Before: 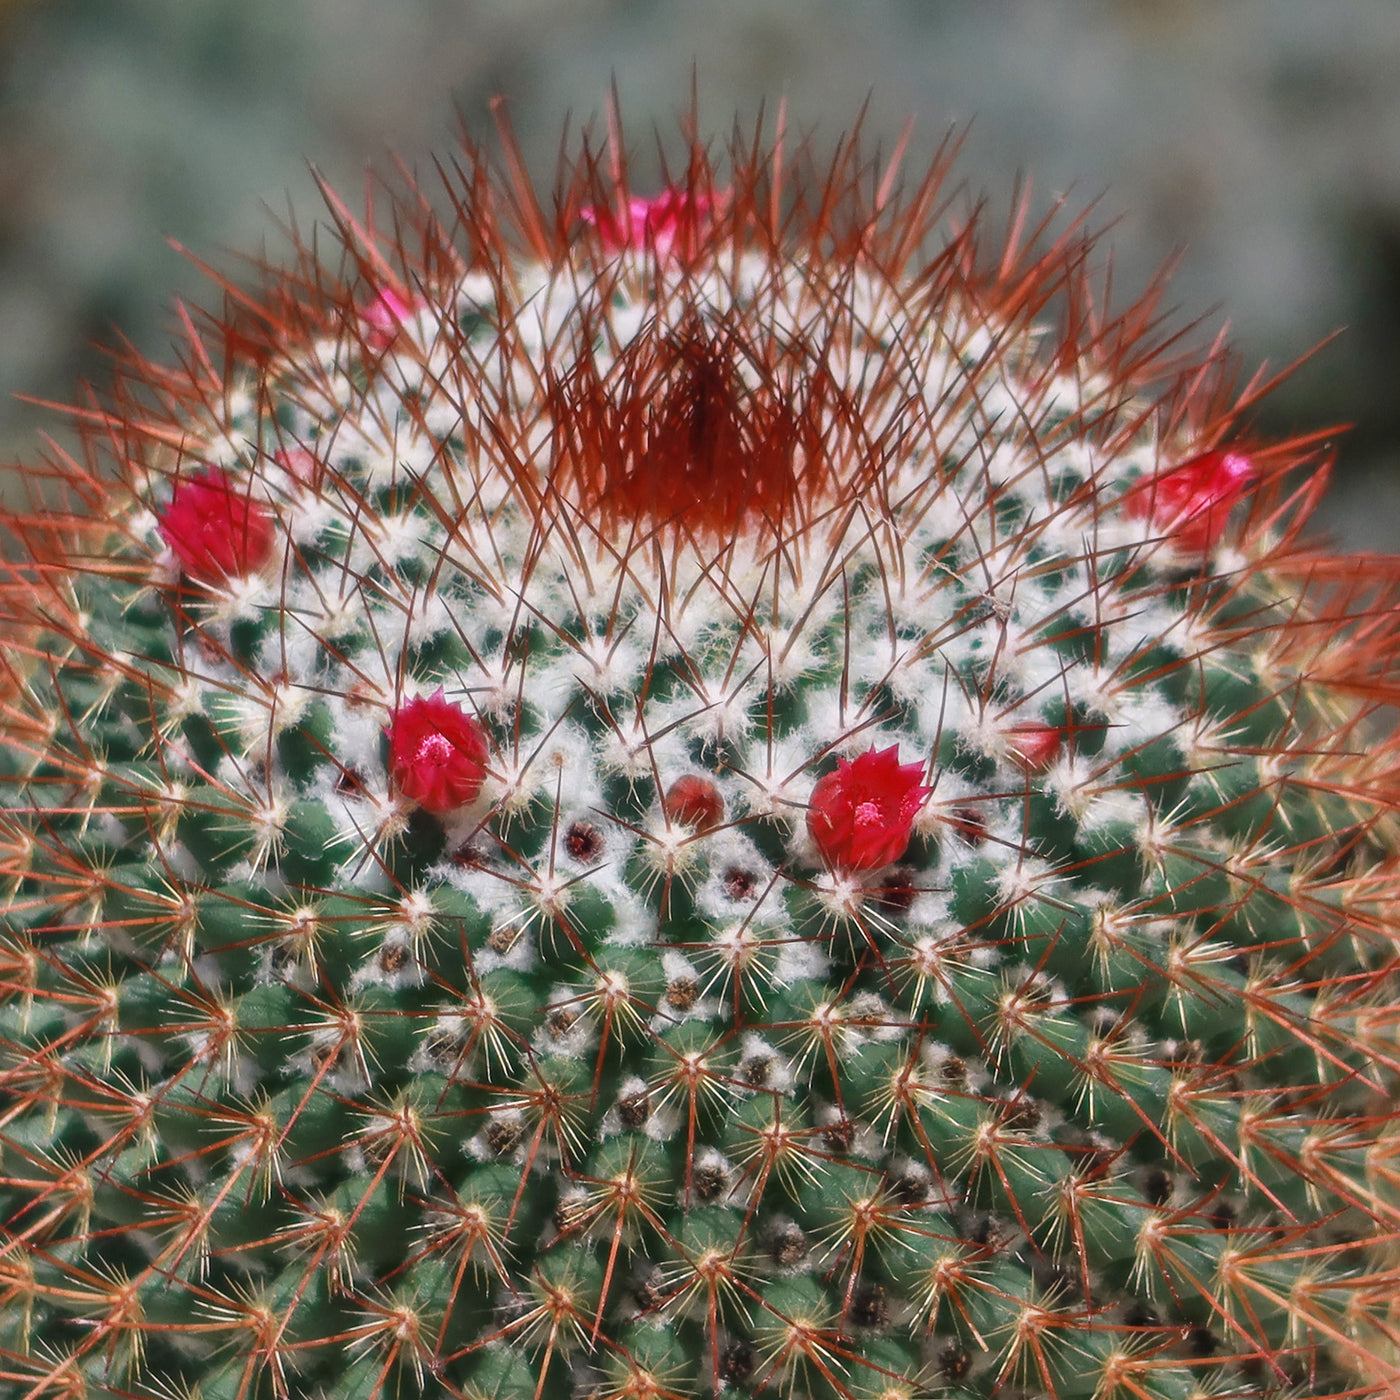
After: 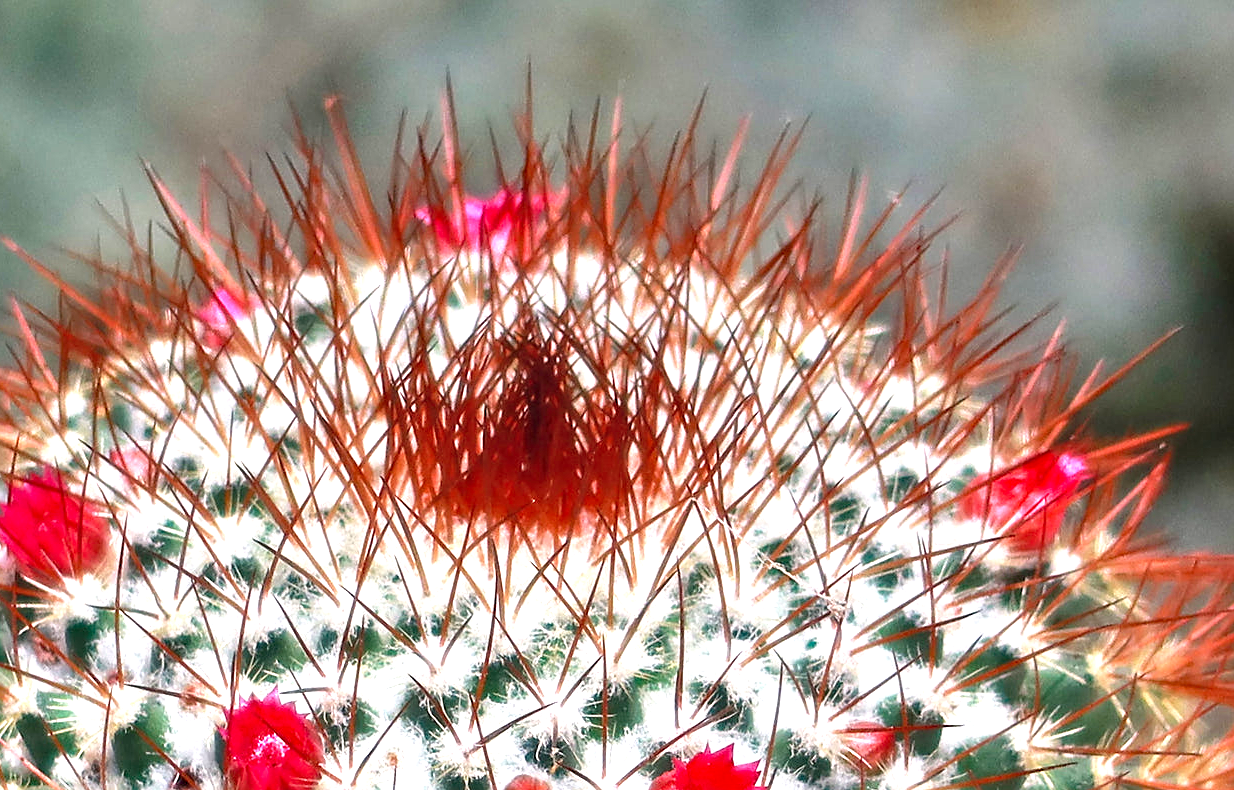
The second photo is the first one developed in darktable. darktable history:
crop and rotate: left 11.798%, bottom 43.542%
levels: levels [0, 0.374, 0.749]
sharpen: on, module defaults
haze removal: compatibility mode true, adaptive false
